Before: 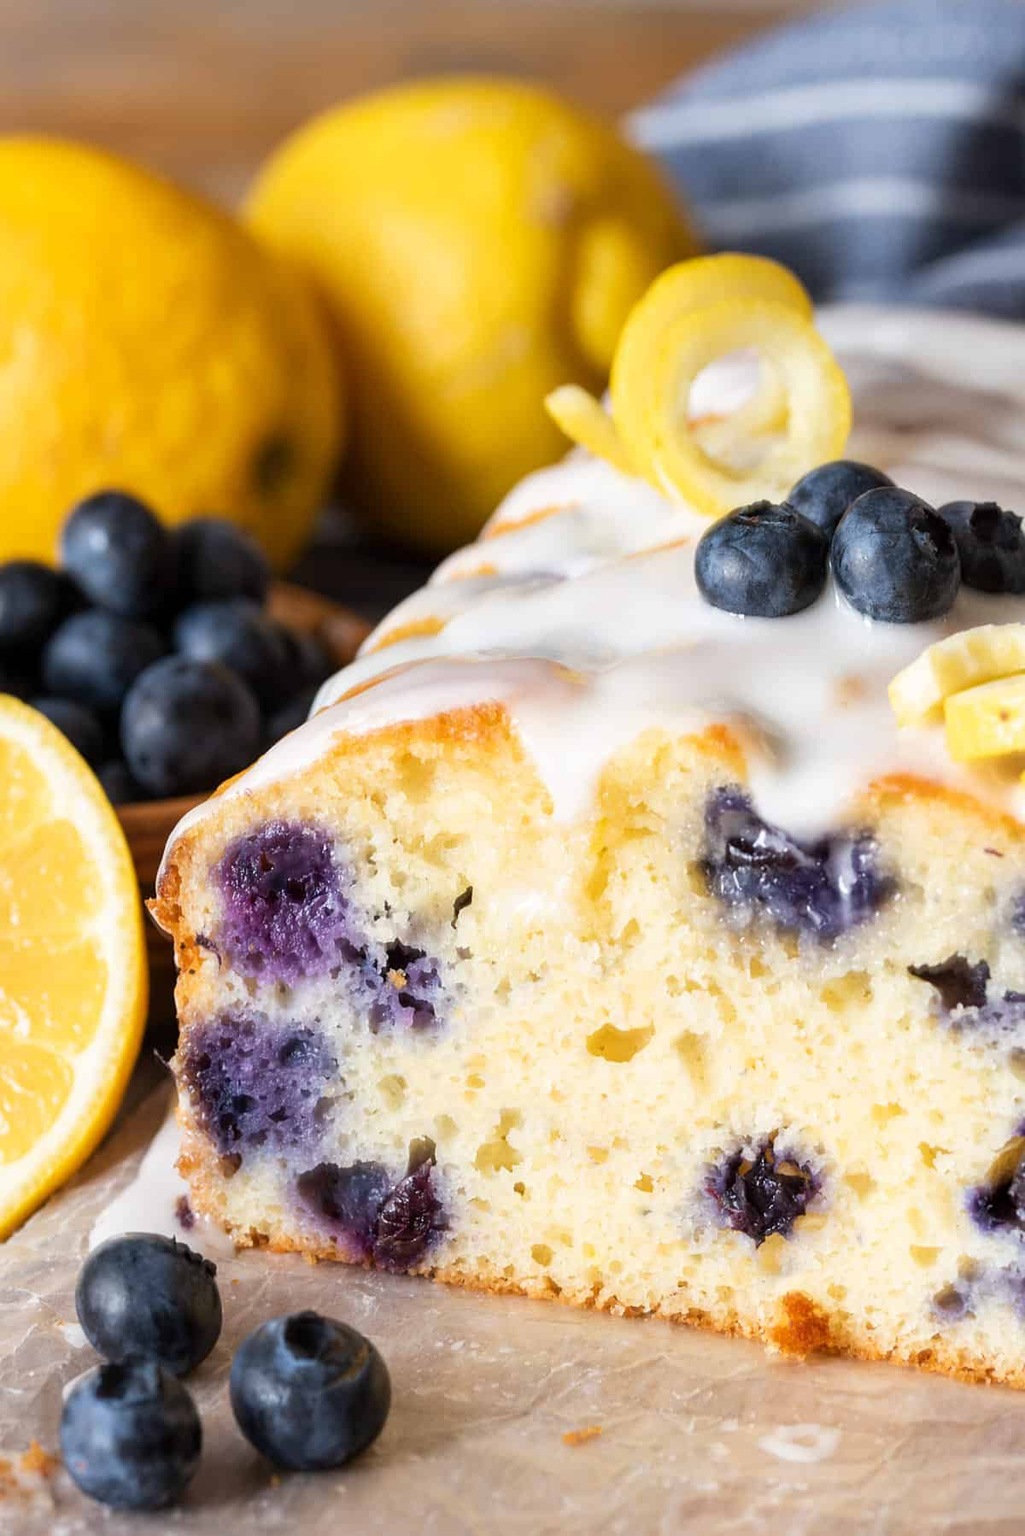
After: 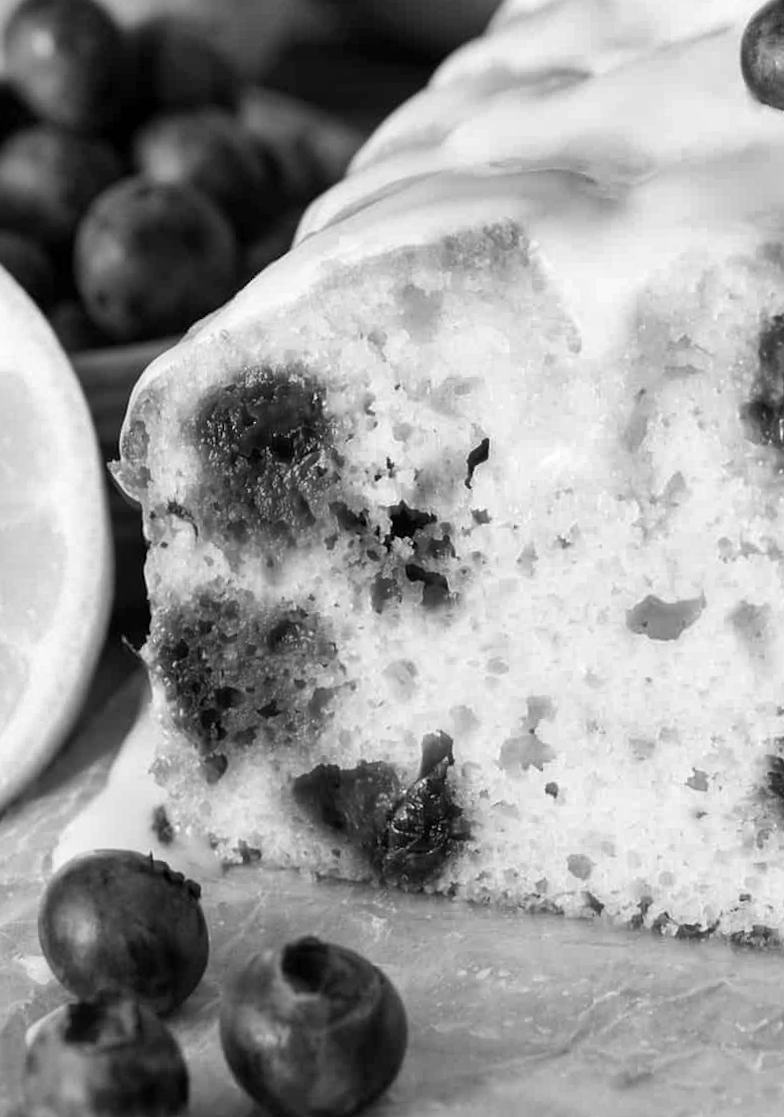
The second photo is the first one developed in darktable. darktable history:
shadows and highlights: low approximation 0.01, soften with gaussian
rotate and perspective: rotation -2.12°, lens shift (vertical) 0.009, lens shift (horizontal) -0.008, automatic cropping original format, crop left 0.036, crop right 0.964, crop top 0.05, crop bottom 0.959
monochrome: on, module defaults
crop and rotate: angle -0.82°, left 3.85%, top 31.828%, right 27.992%
color zones: curves: ch0 [(0, 0.613) (0.01, 0.613) (0.245, 0.448) (0.498, 0.529) (0.642, 0.665) (0.879, 0.777) (0.99, 0.613)]; ch1 [(0, 0) (0.143, 0) (0.286, 0) (0.429, 0) (0.571, 0) (0.714, 0) (0.857, 0)], mix -131.09%
